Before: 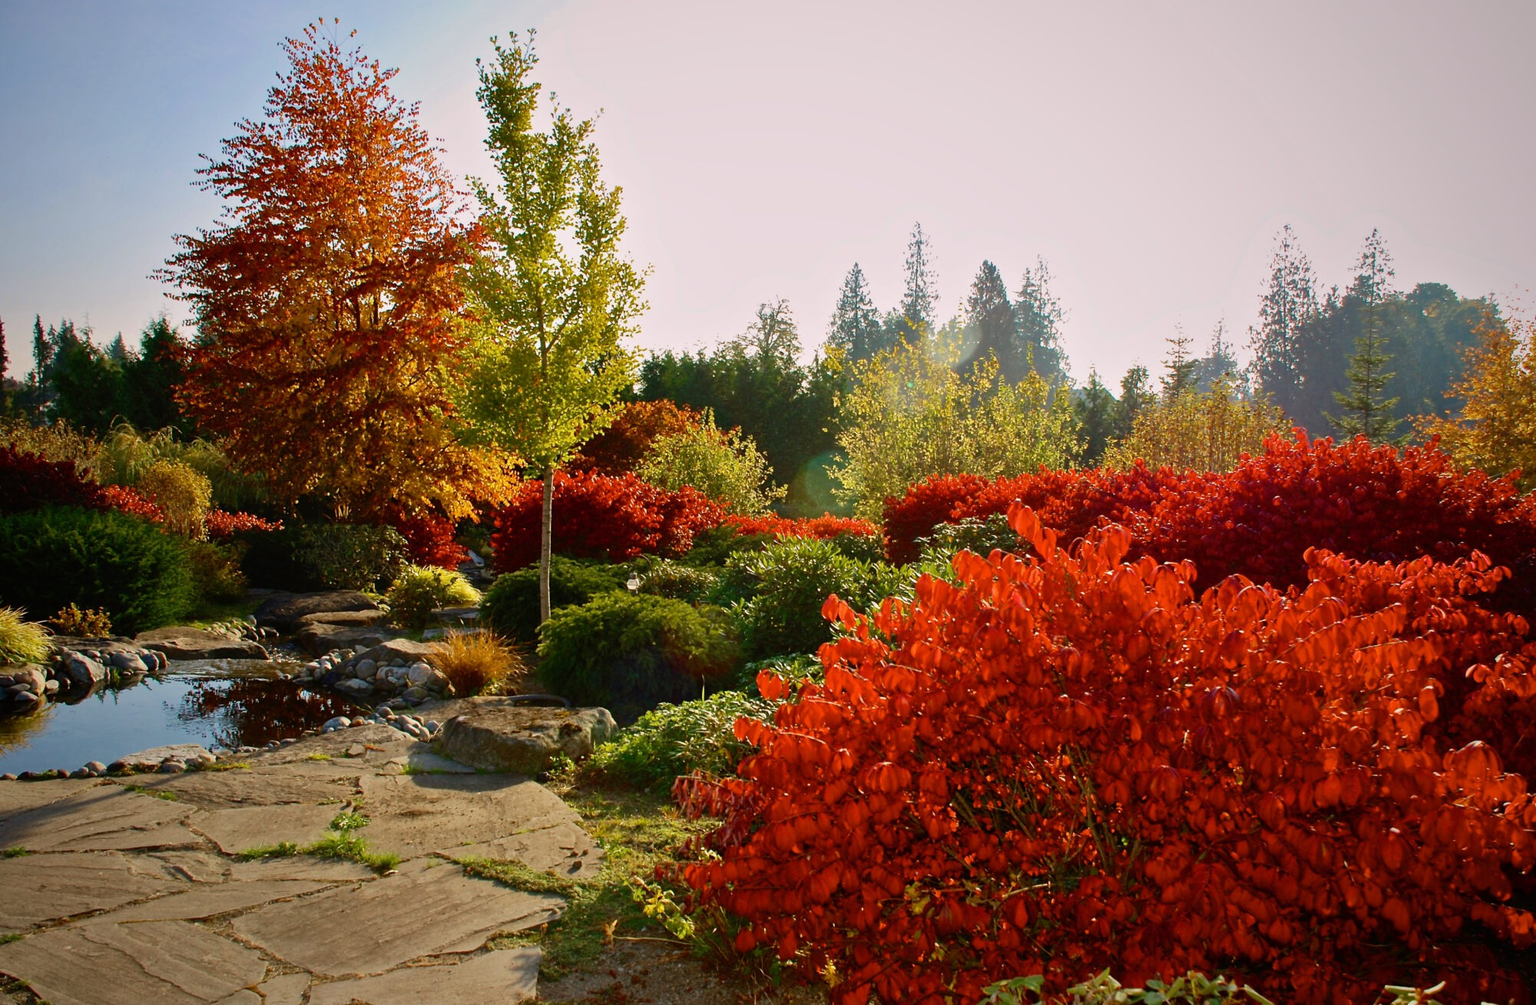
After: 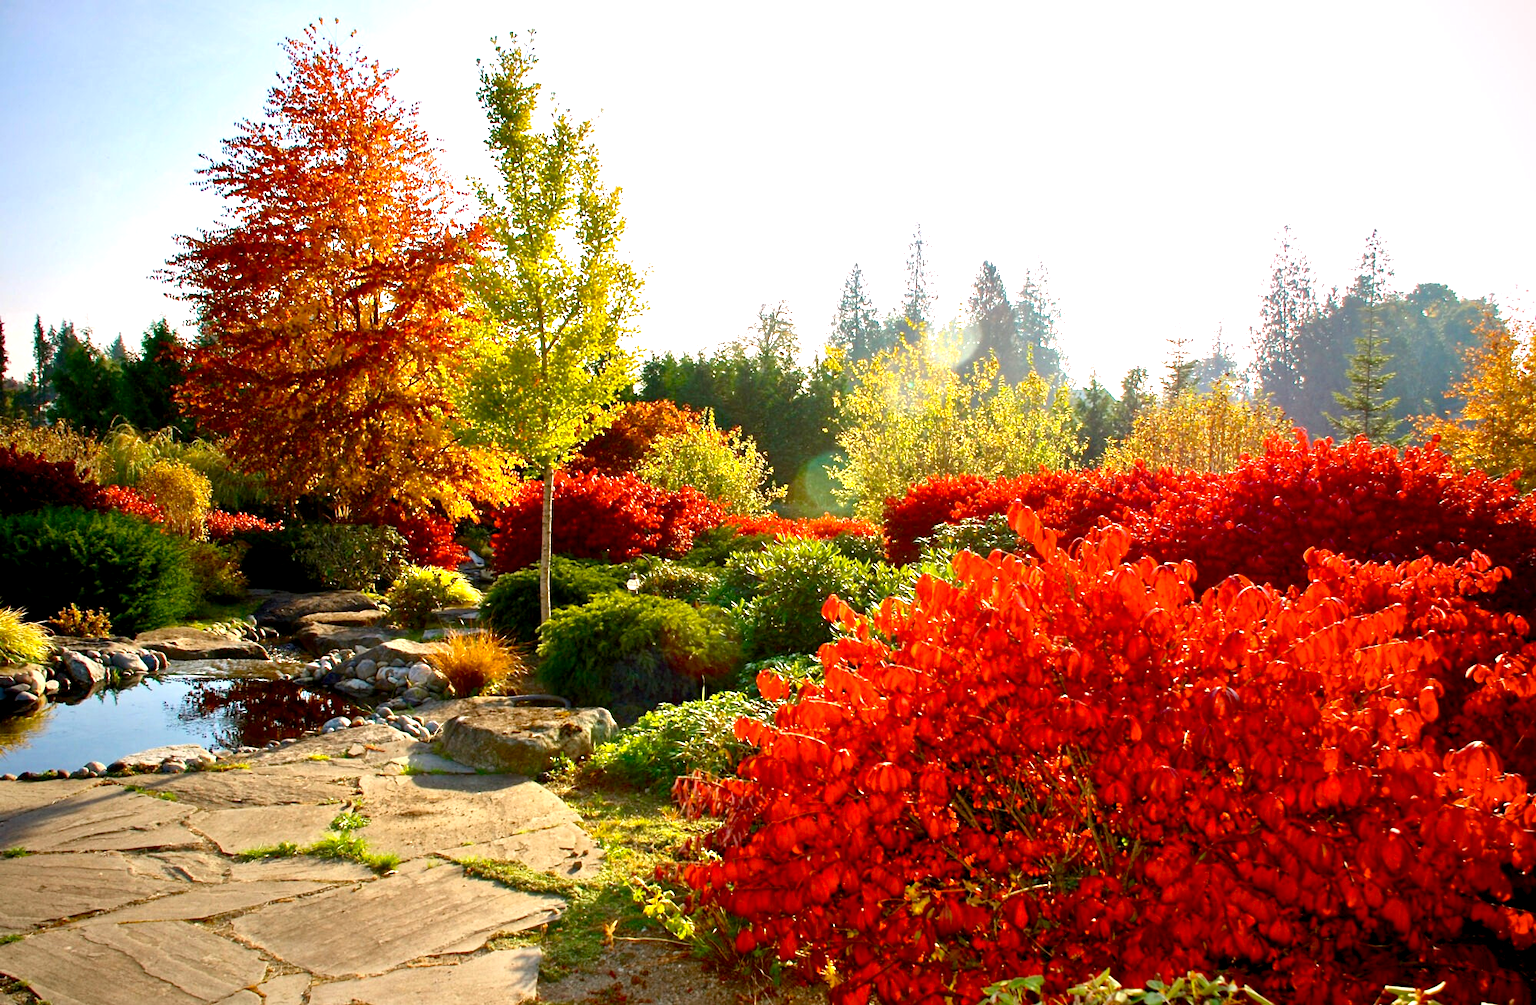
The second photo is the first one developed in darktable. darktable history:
exposure: black level correction 0, exposure 1.172 EV, compensate highlight preservation false
